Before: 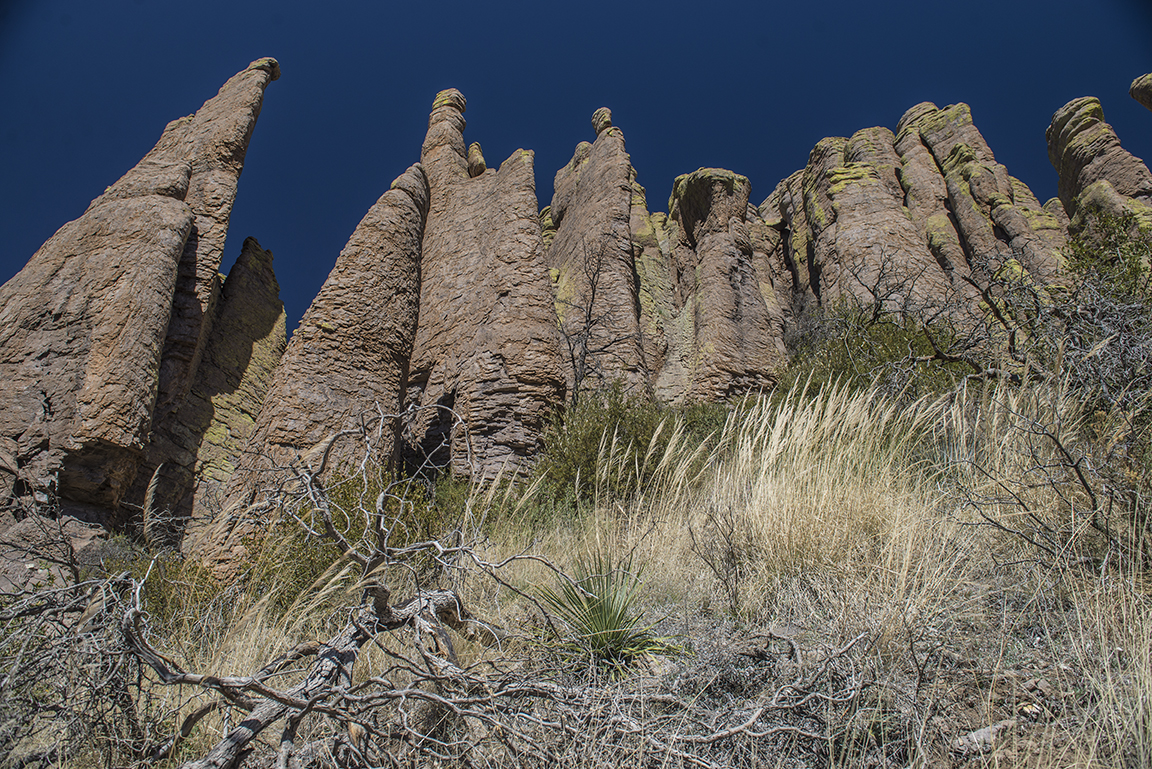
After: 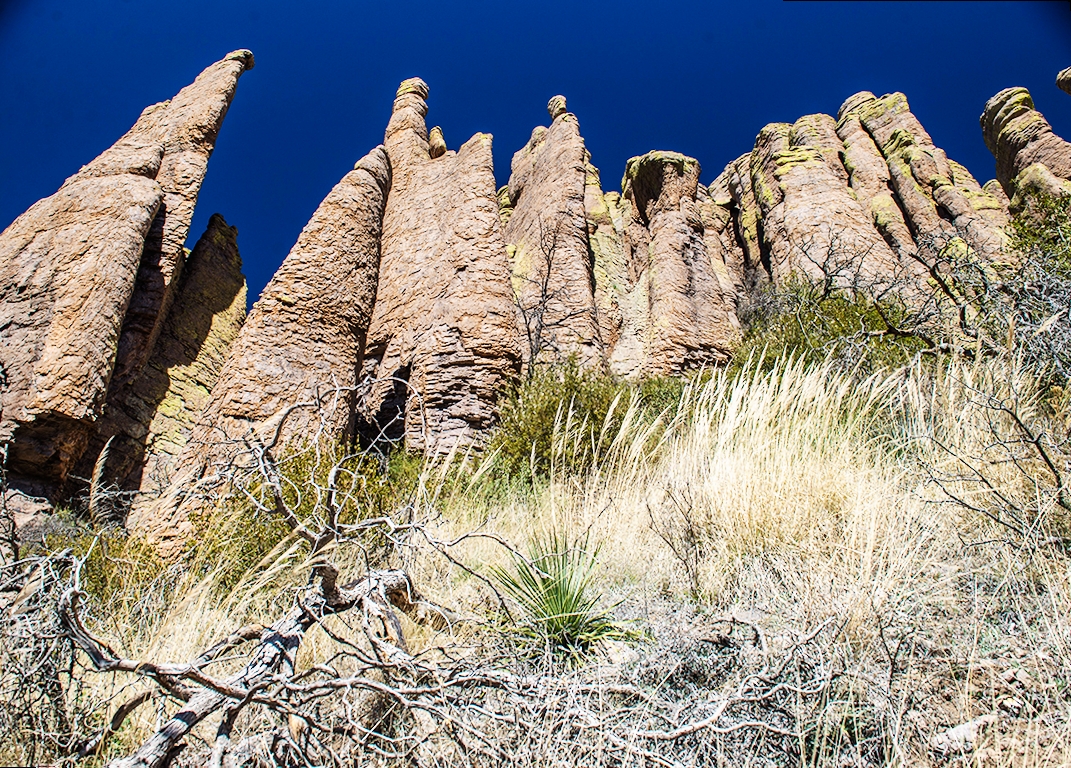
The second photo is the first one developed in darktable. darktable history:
base curve: curves: ch0 [(0, 0) (0.007, 0.004) (0.027, 0.03) (0.046, 0.07) (0.207, 0.54) (0.442, 0.872) (0.673, 0.972) (1, 1)], preserve colors none
rotate and perspective: rotation 0.215°, lens shift (vertical) -0.139, crop left 0.069, crop right 0.939, crop top 0.002, crop bottom 0.996
